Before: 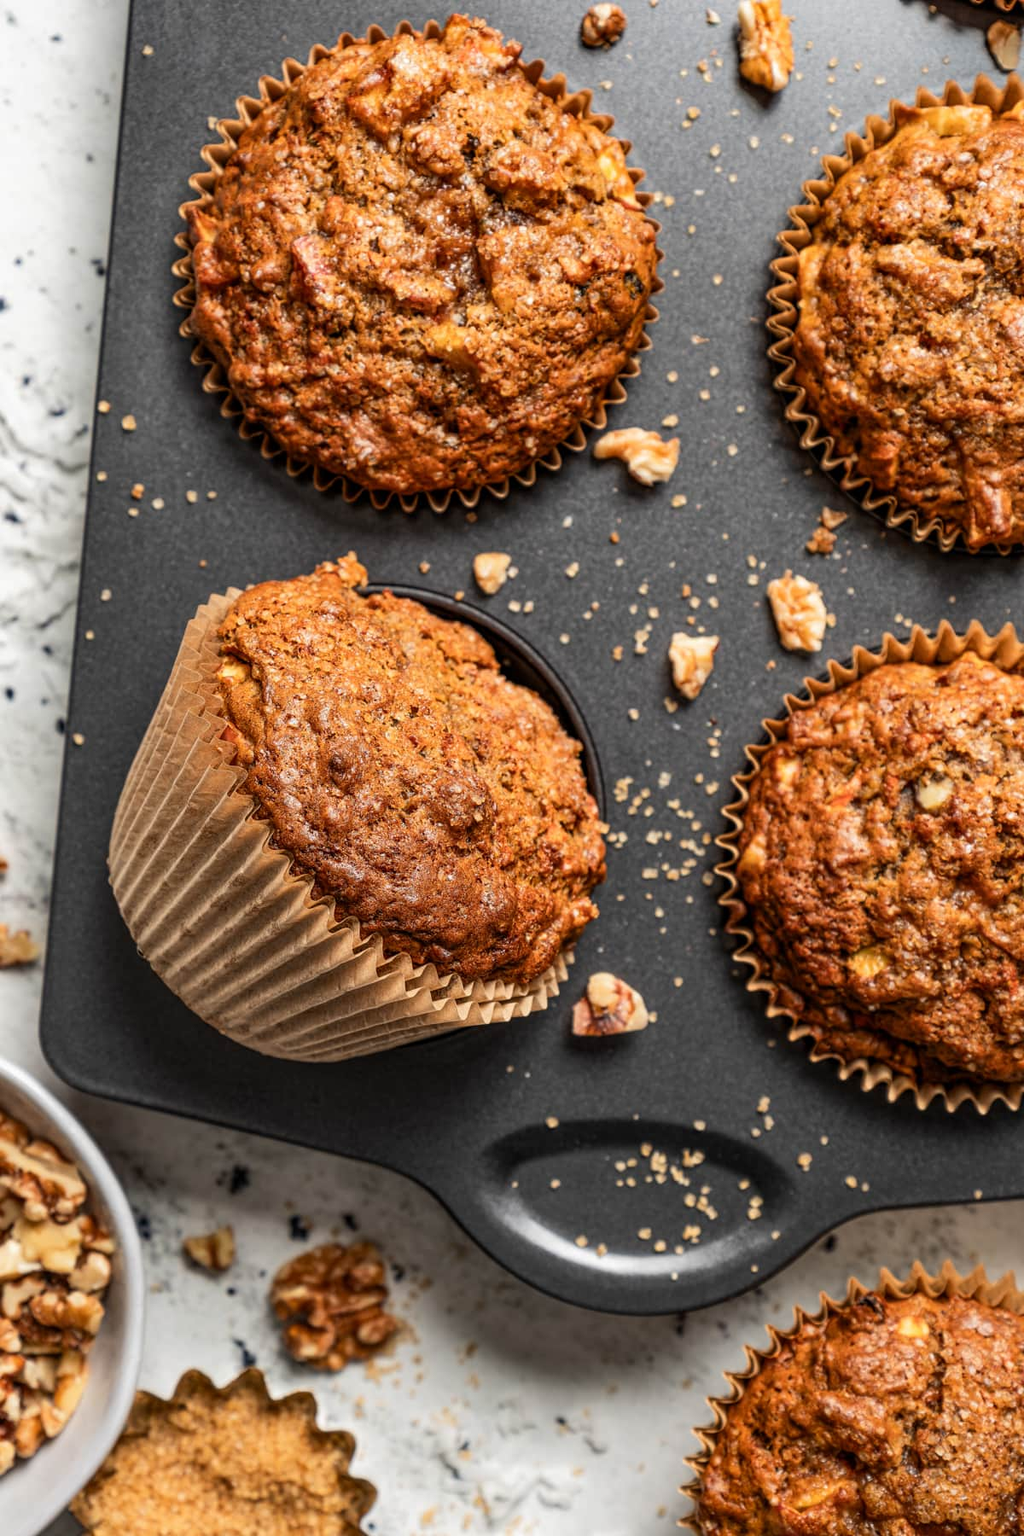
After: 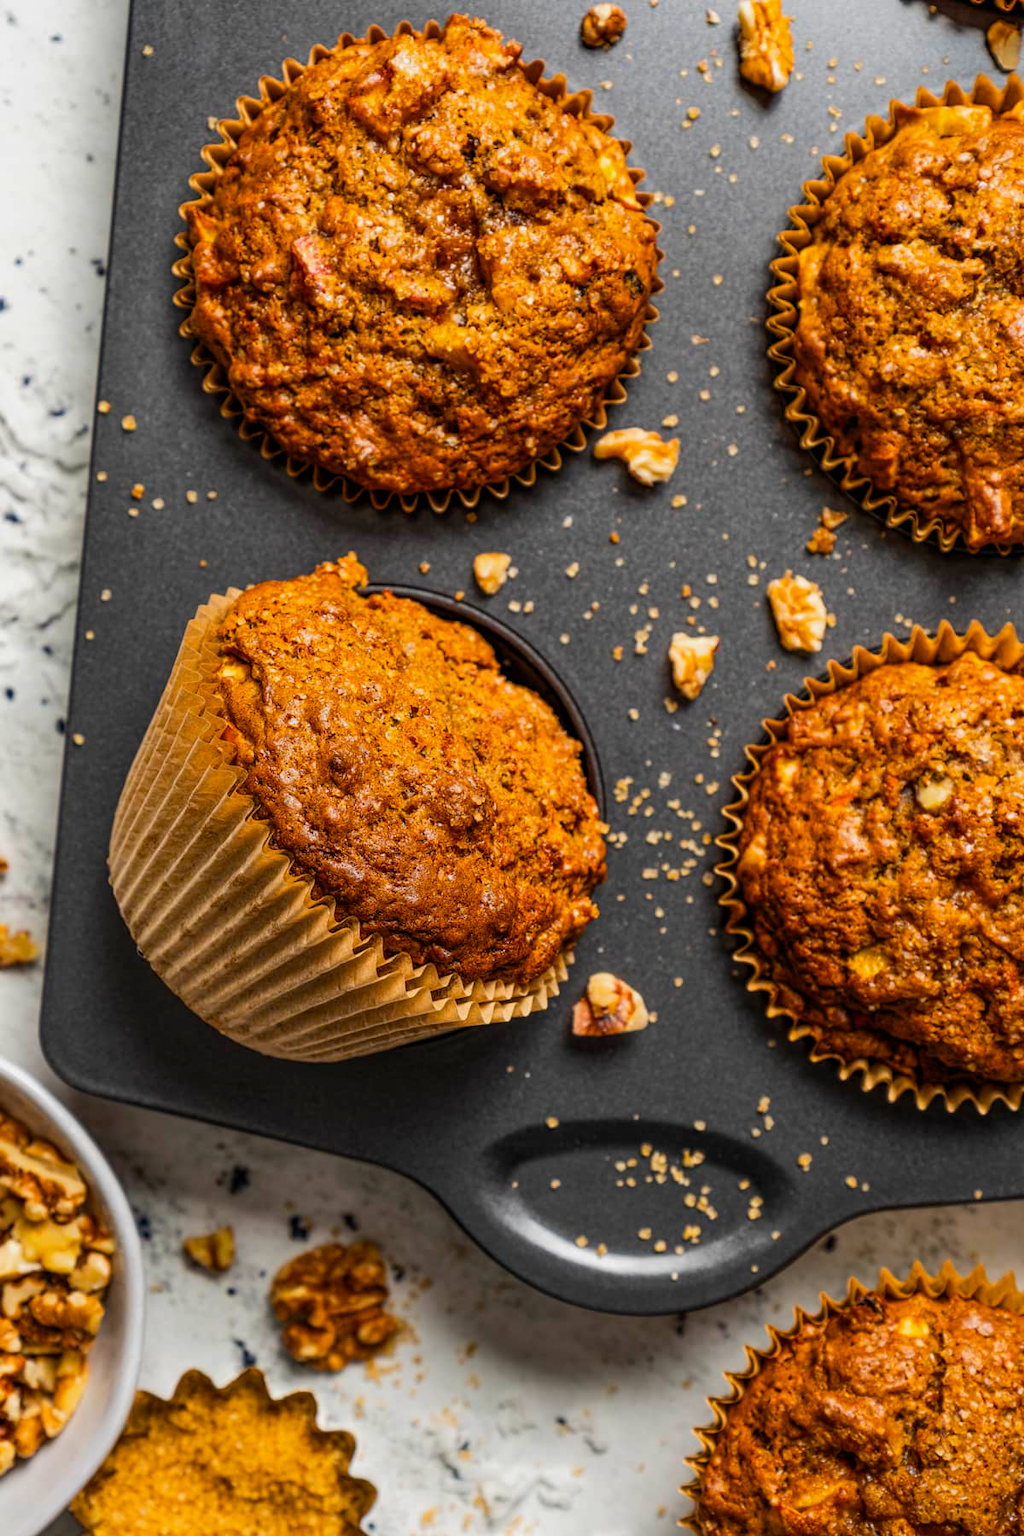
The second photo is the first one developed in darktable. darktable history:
exposure: exposure -0.151 EV, compensate highlight preservation false
color balance rgb: linear chroma grading › global chroma 15%, perceptual saturation grading › global saturation 30%
